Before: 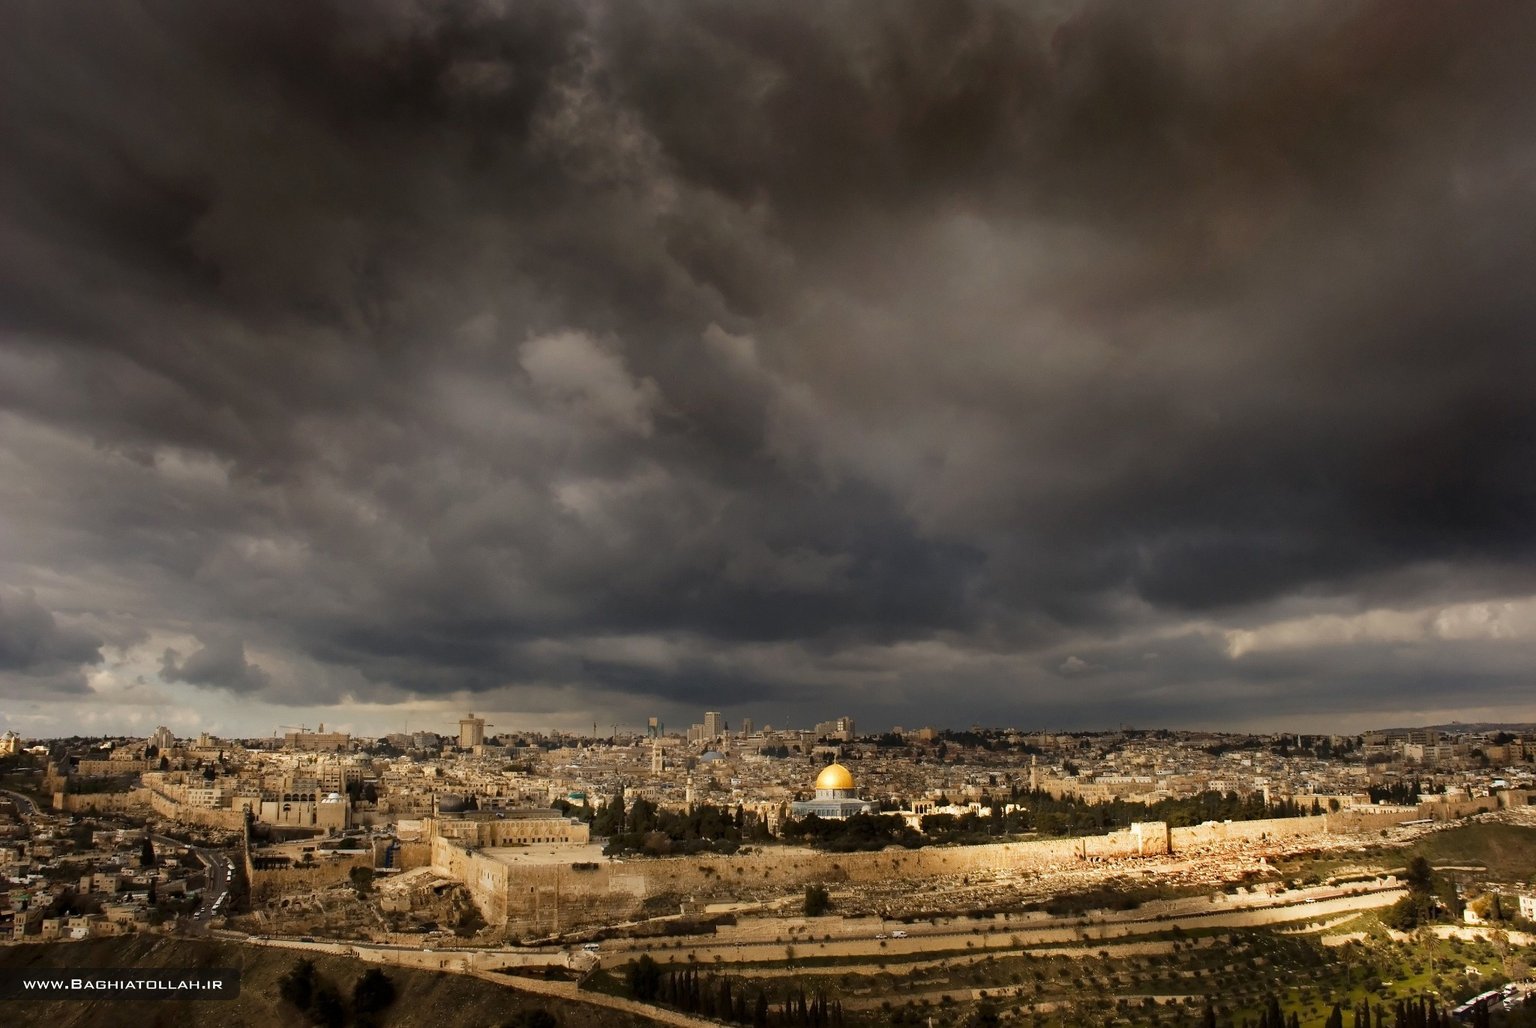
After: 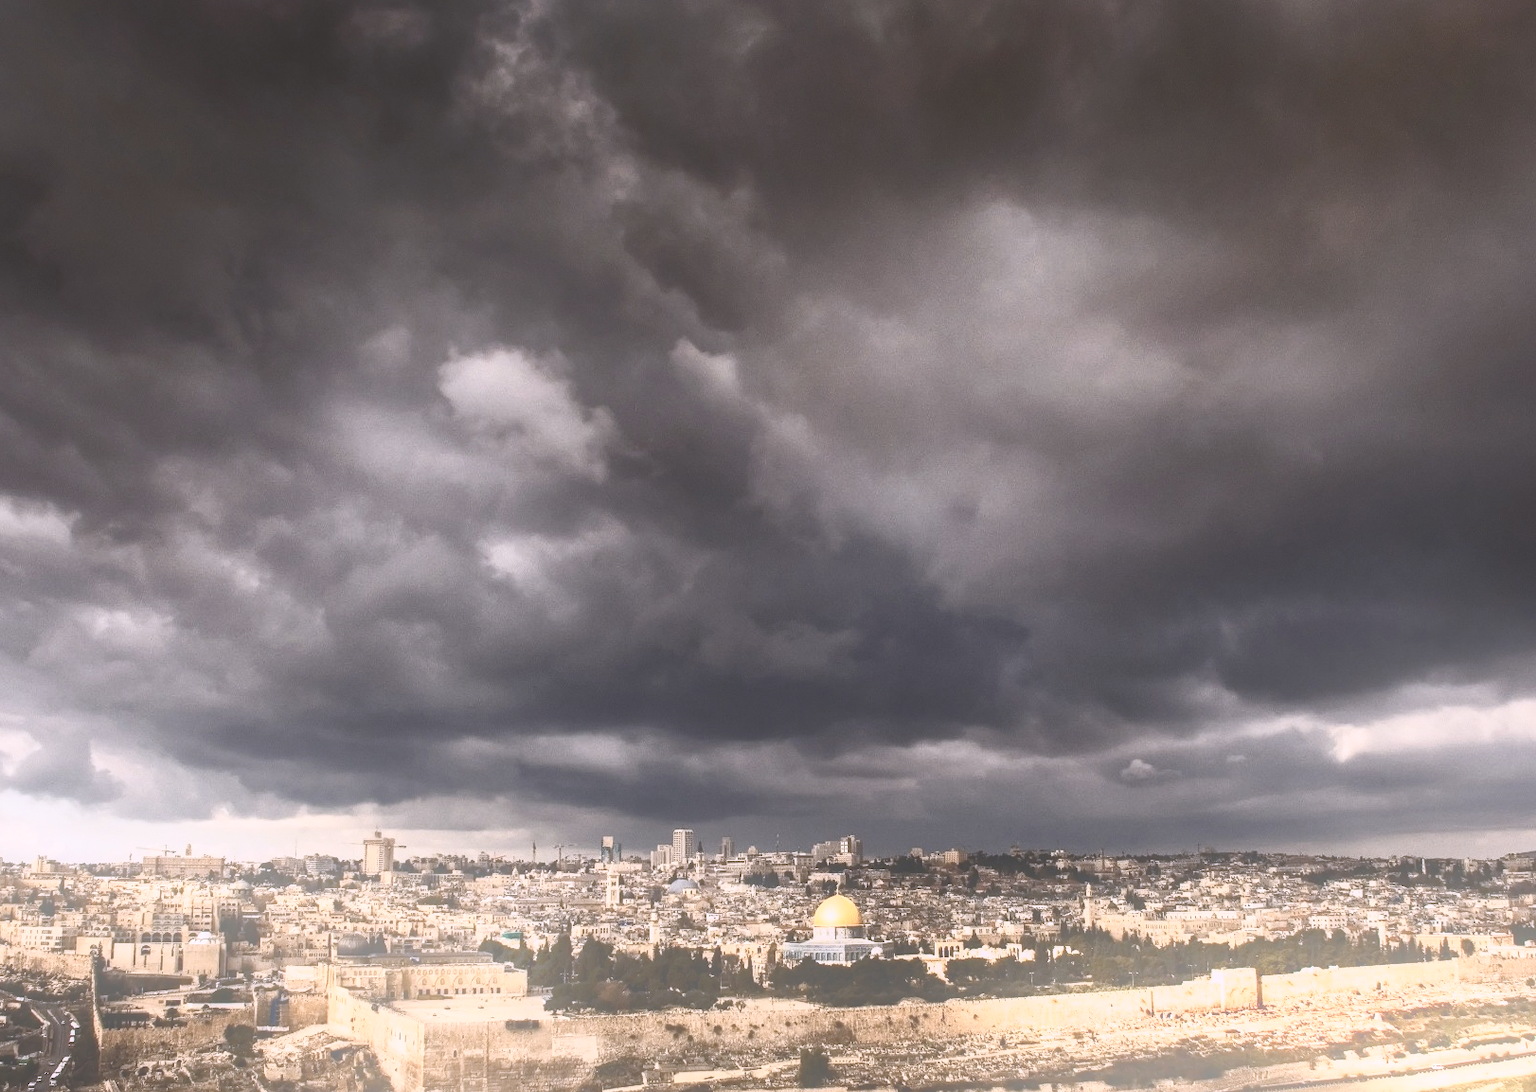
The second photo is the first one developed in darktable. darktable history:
crop: left 11.225%, top 5.381%, right 9.565%, bottom 10.314%
bloom: on, module defaults
contrast brightness saturation: contrast 0.57, brightness 0.57, saturation -0.34
white balance: red 1.042, blue 1.17
local contrast: on, module defaults
tone curve: curves: ch0 [(0, 0.211) (0.15, 0.25) (1, 0.953)], color space Lab, independent channels, preserve colors none
rotate and perspective: automatic cropping off
